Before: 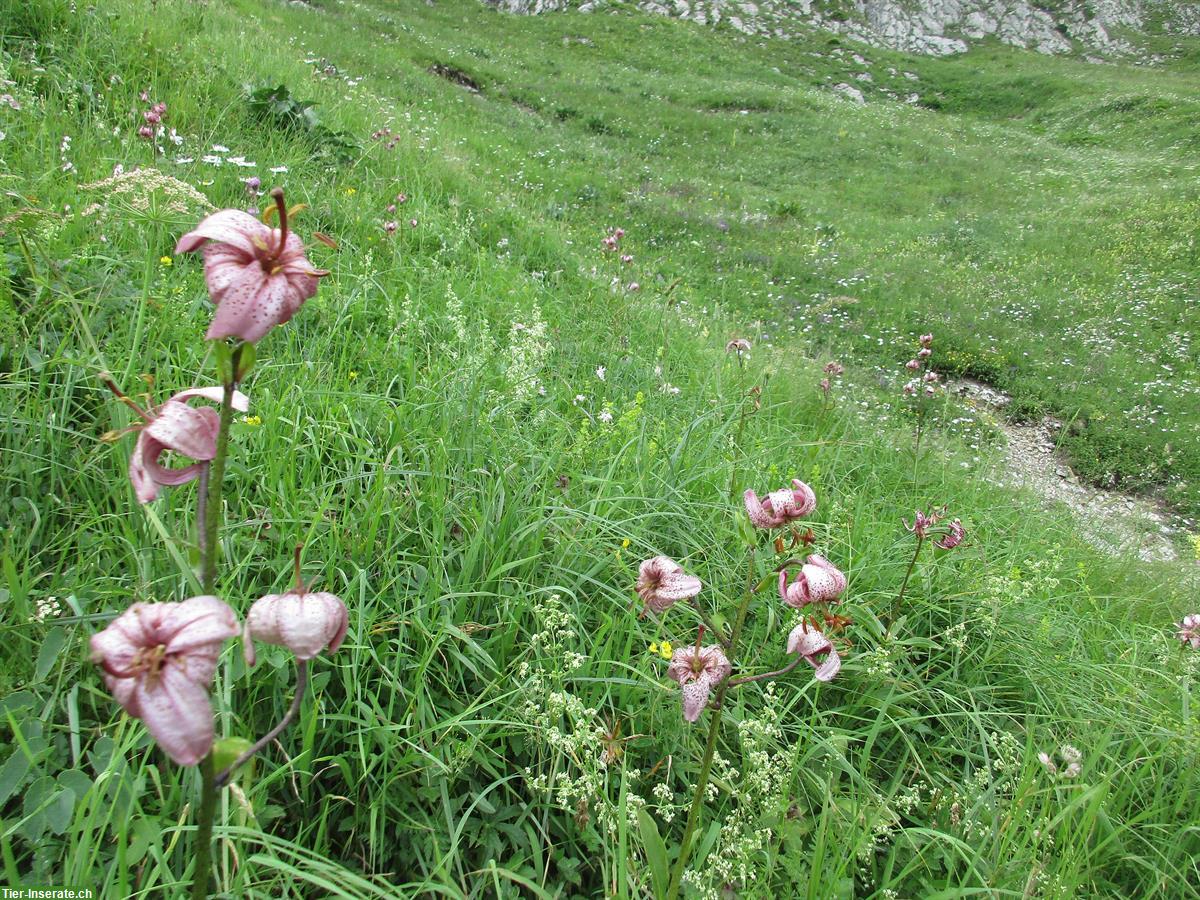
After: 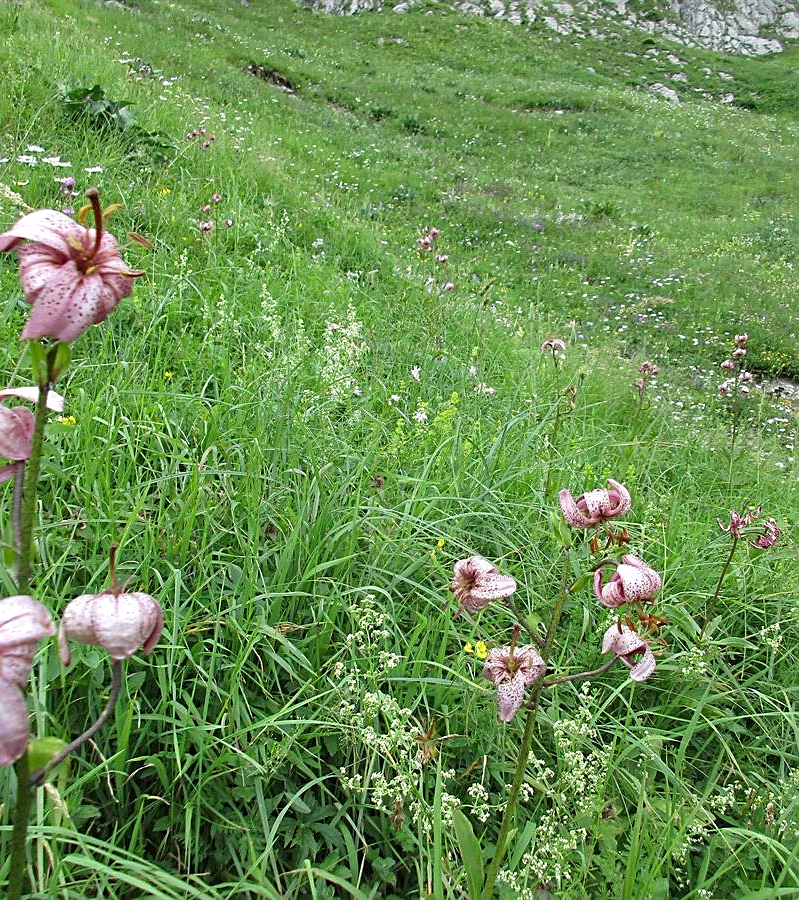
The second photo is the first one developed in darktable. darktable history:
sharpen: on, module defaults
haze removal: compatibility mode true, adaptive false
crop: left 15.419%, right 17.914%
